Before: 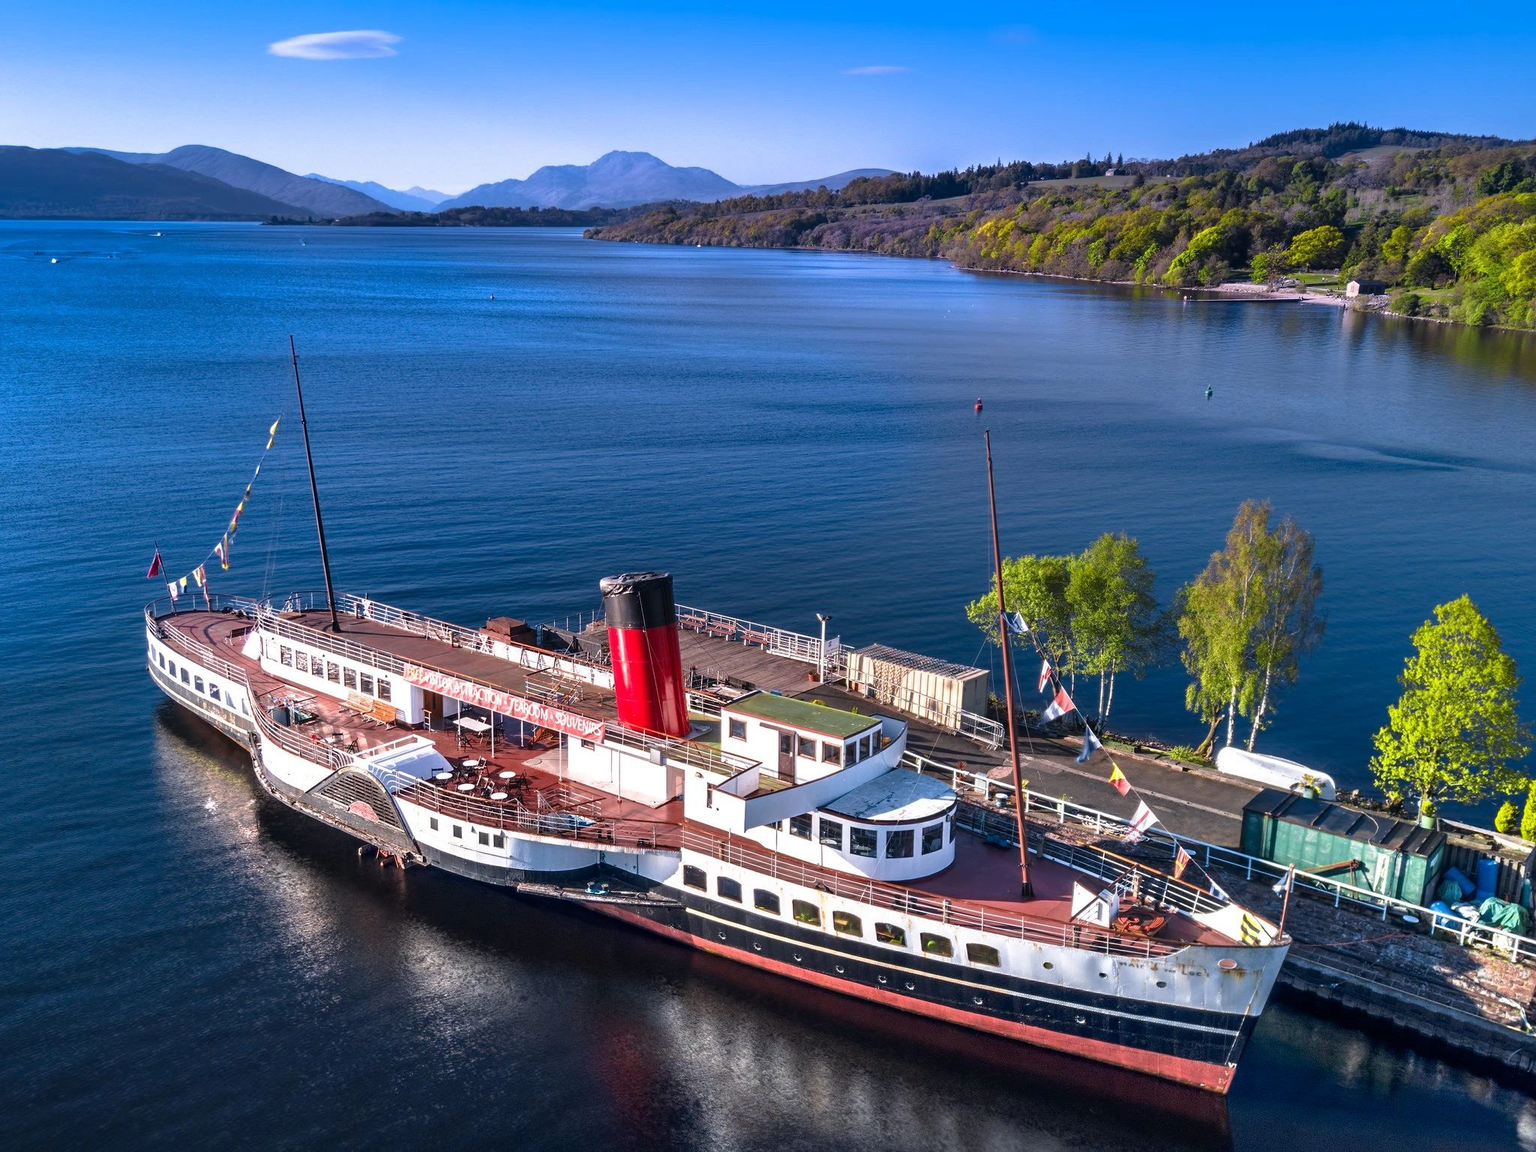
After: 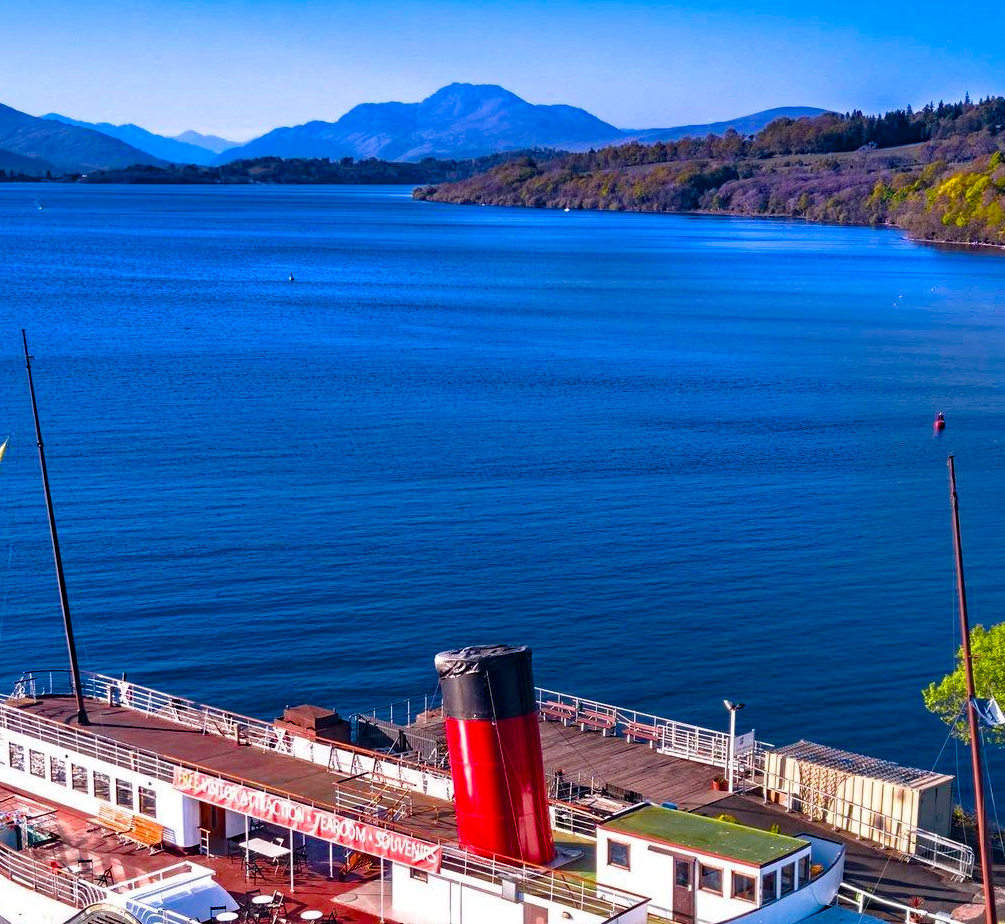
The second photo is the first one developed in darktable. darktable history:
haze removal: strength 0.288, distance 0.25, compatibility mode true, adaptive false
crop: left 17.867%, top 7.737%, right 33.048%, bottom 32.068%
color calibration: illuminant same as pipeline (D50), adaptation XYZ, x 0.346, y 0.358, temperature 5020.96 K
color balance rgb: global offset › chroma 0.062%, global offset › hue 253.39°, linear chroma grading › shadows 31.368%, linear chroma grading › global chroma -2.651%, linear chroma grading › mid-tones 4.12%, perceptual saturation grading › global saturation 25.007%, global vibrance 10.76%
